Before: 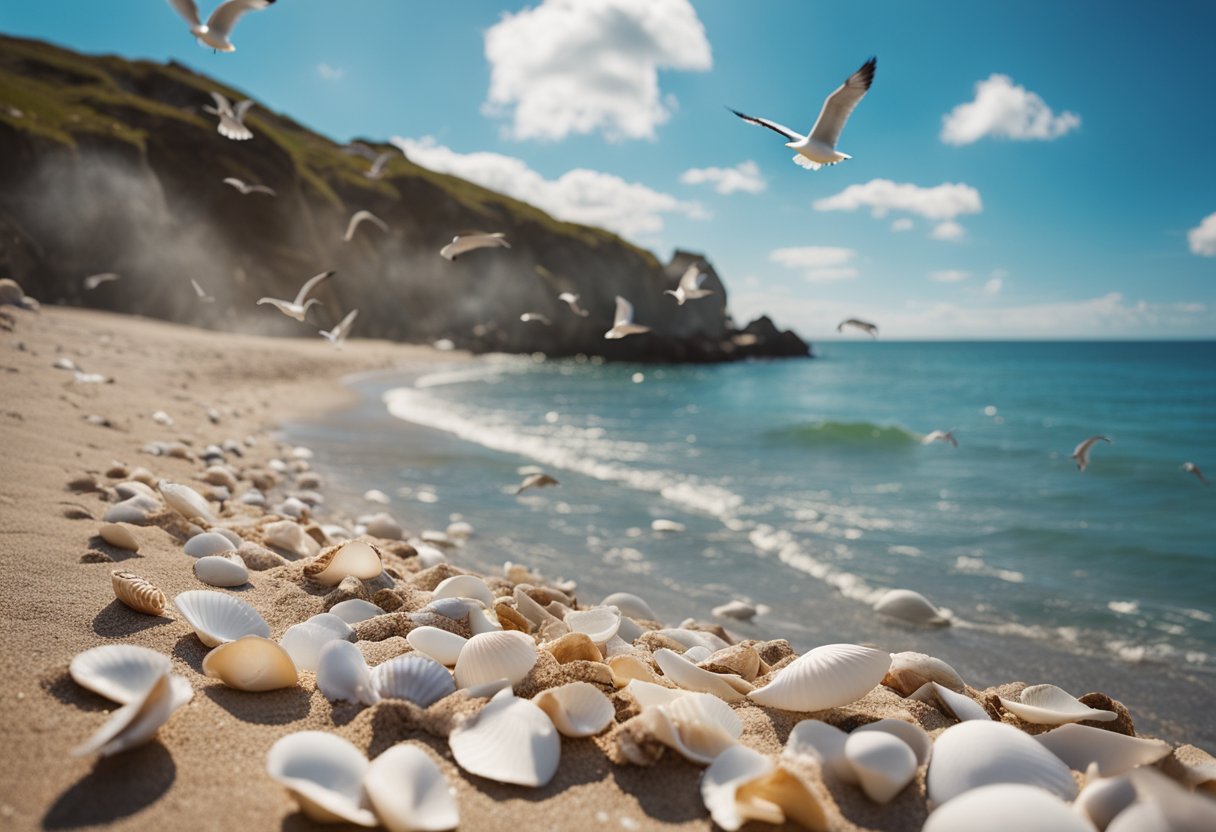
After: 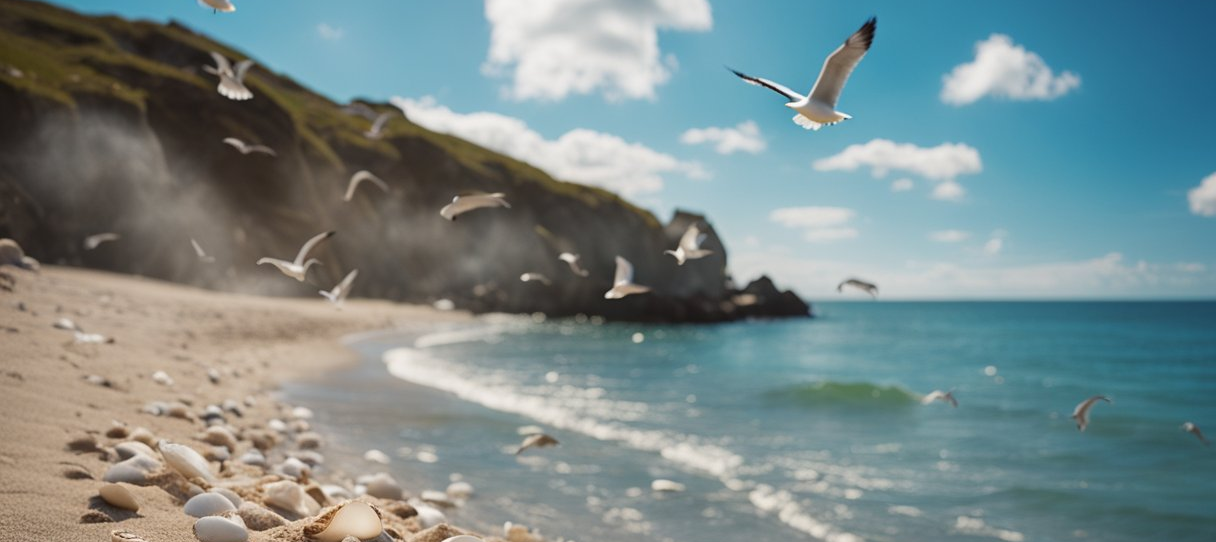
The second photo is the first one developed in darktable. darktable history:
crop and rotate: top 4.84%, bottom 29.947%
